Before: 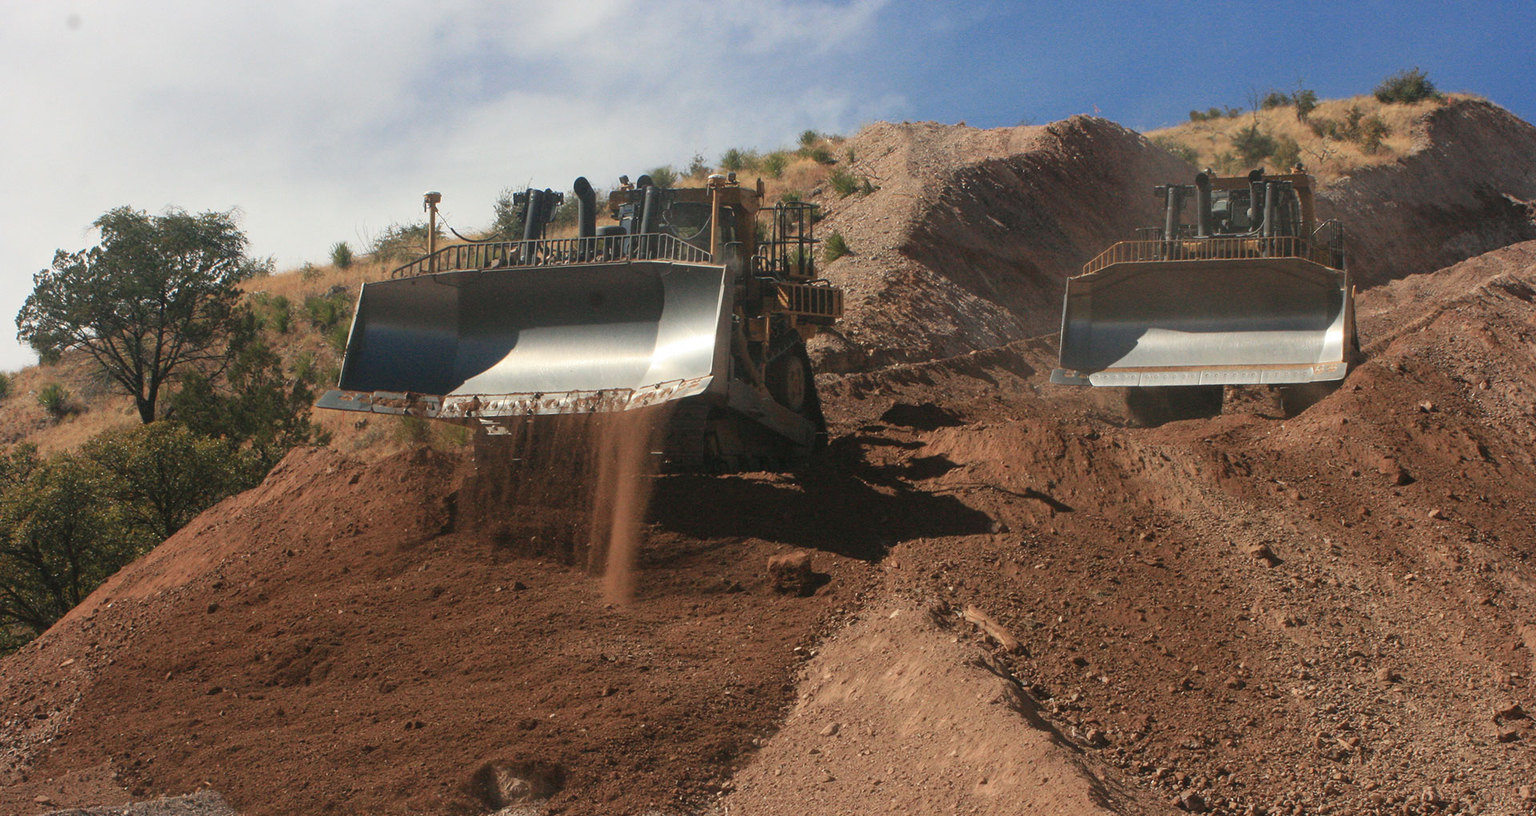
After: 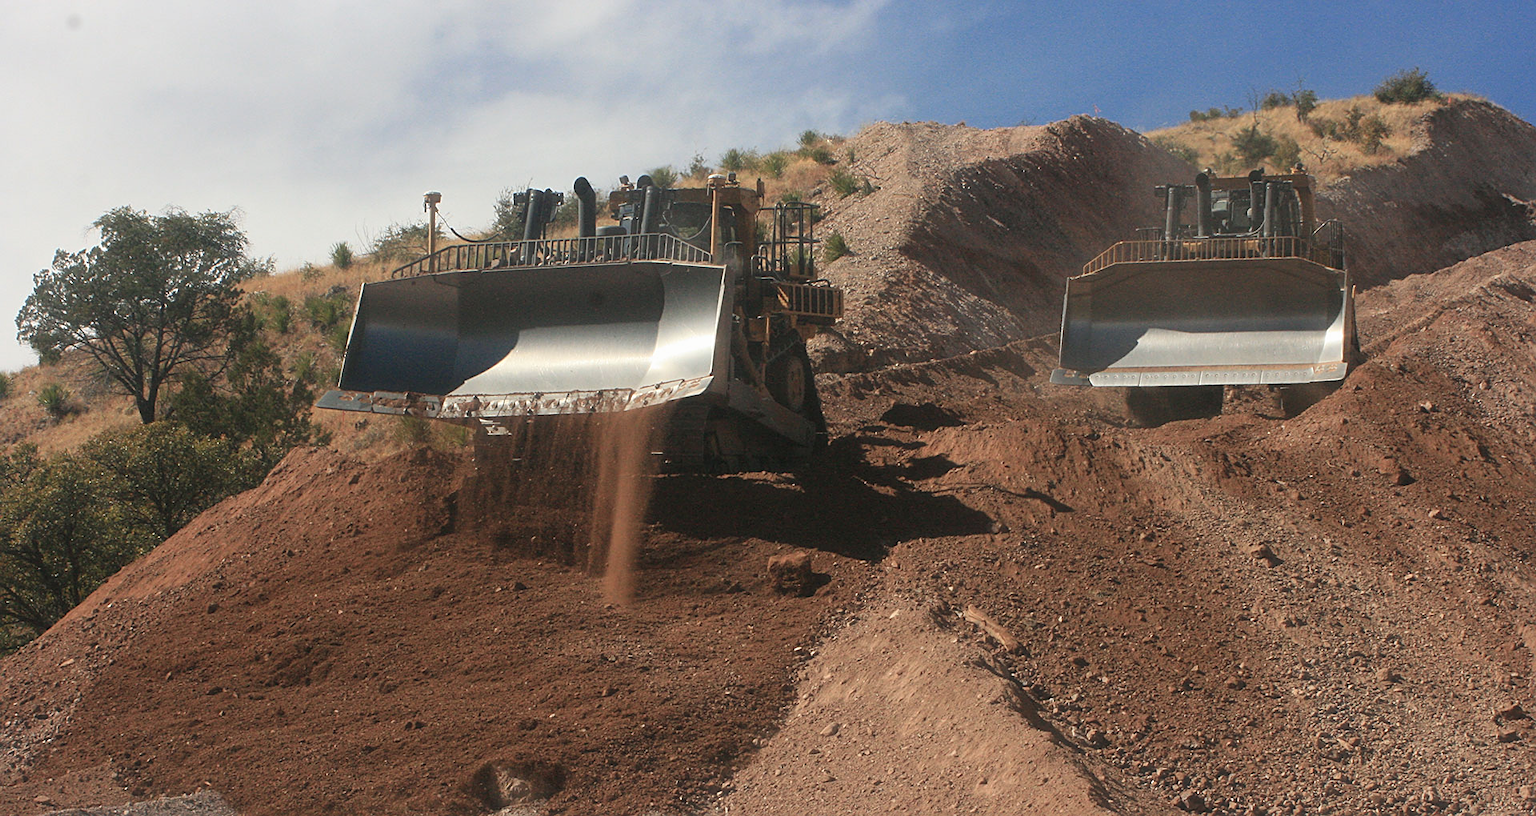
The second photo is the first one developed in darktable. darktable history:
haze removal: strength -0.105, compatibility mode true, adaptive false
sharpen: on, module defaults
